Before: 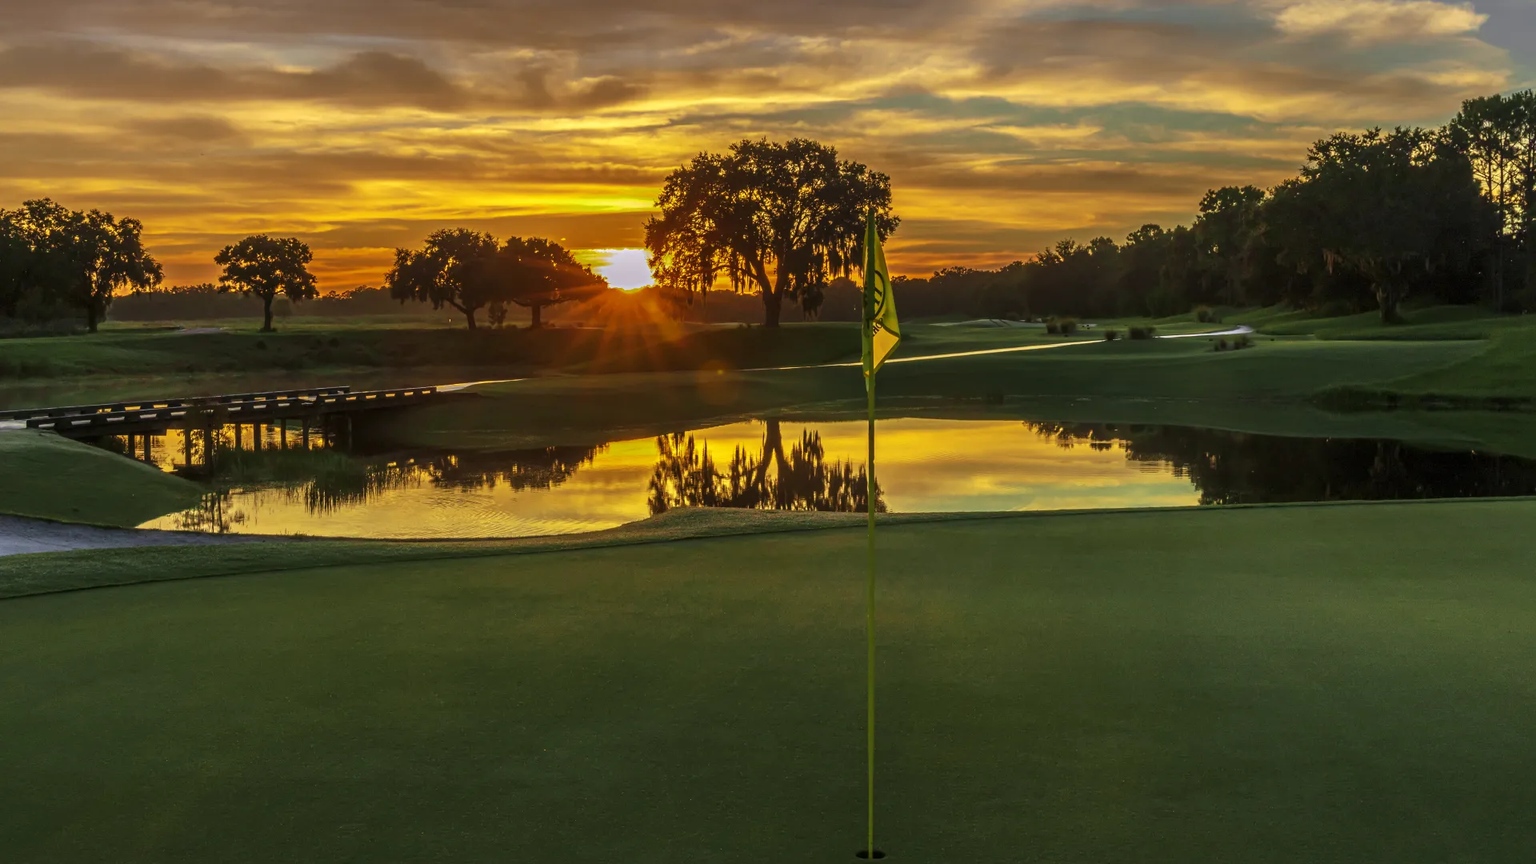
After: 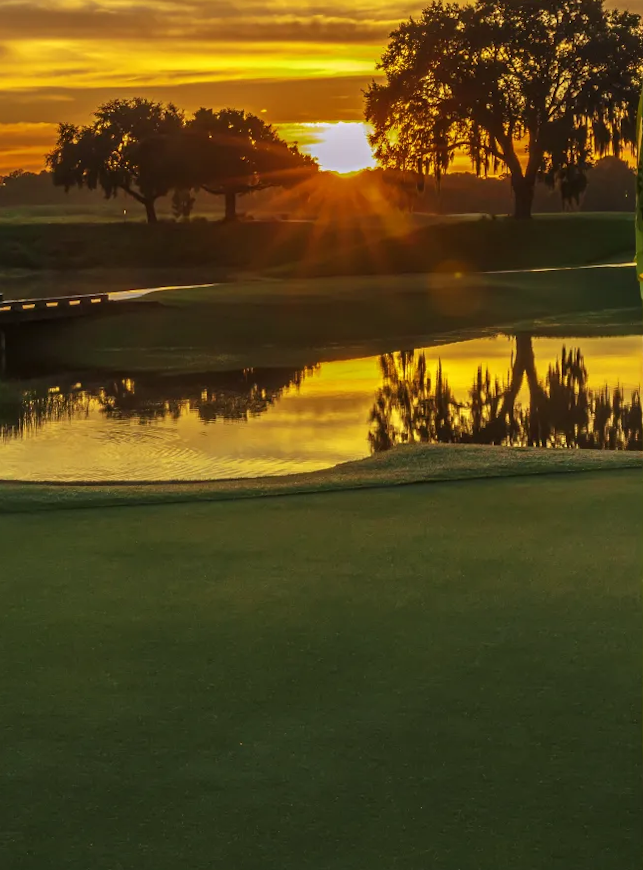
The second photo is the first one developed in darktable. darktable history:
tone equalizer: -7 EV 0.13 EV, smoothing diameter 25%, edges refinement/feathering 10, preserve details guided filter
crop and rotate: left 21.77%, top 18.528%, right 44.676%, bottom 2.997%
rotate and perspective: lens shift (horizontal) -0.055, automatic cropping off
